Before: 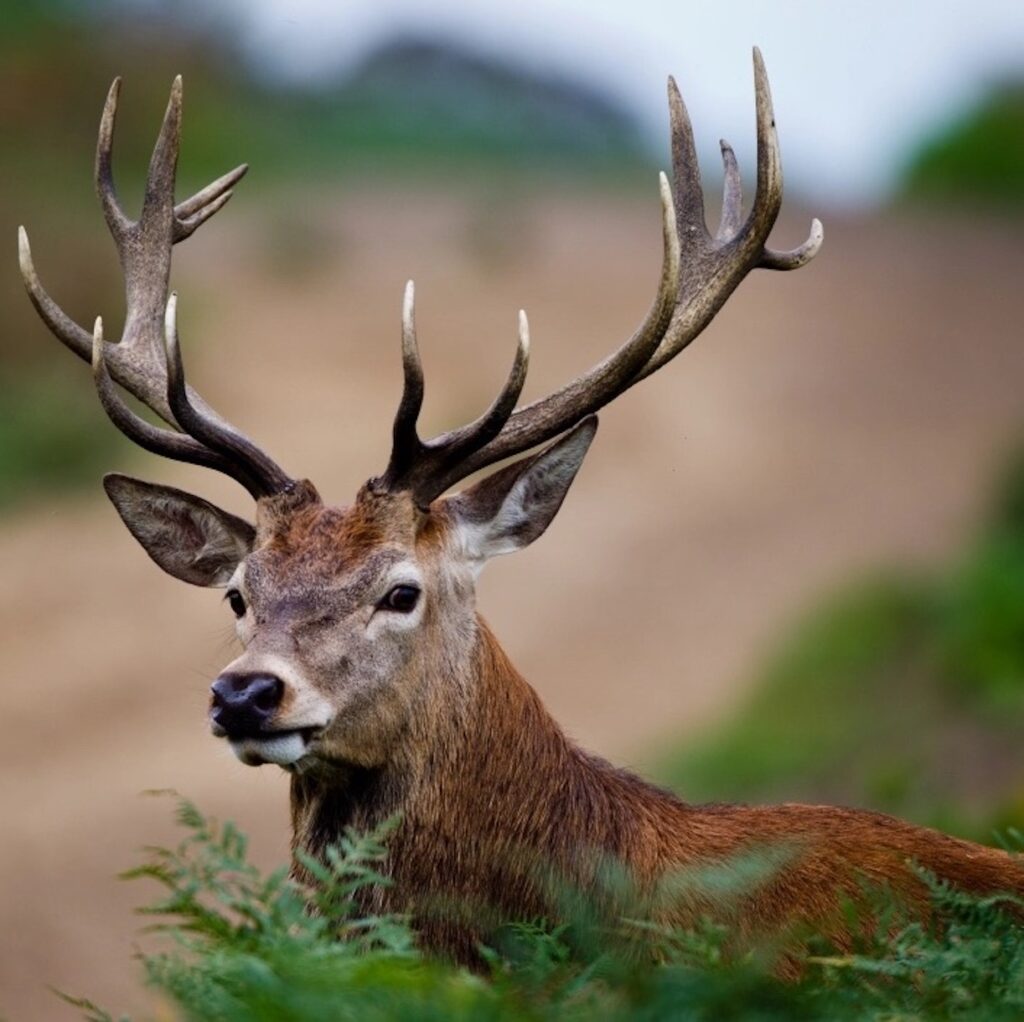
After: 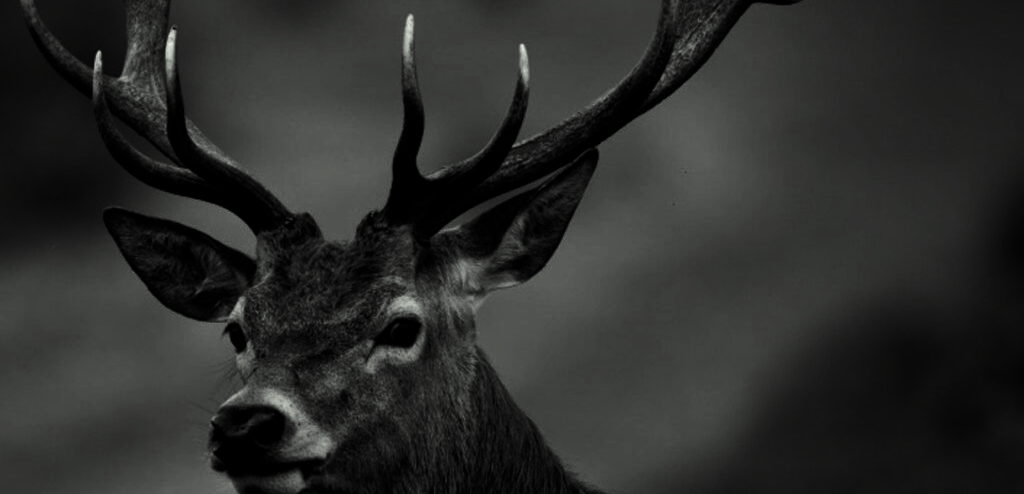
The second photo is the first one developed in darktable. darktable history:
color correction: highlights a* -4.73, highlights b* 5.06, saturation 0.97
contrast brightness saturation: contrast 0.02, brightness -1, saturation -1
exposure: black level correction -0.005, exposure 0.054 EV, compensate highlight preservation false
crop and rotate: top 26.056%, bottom 25.543%
